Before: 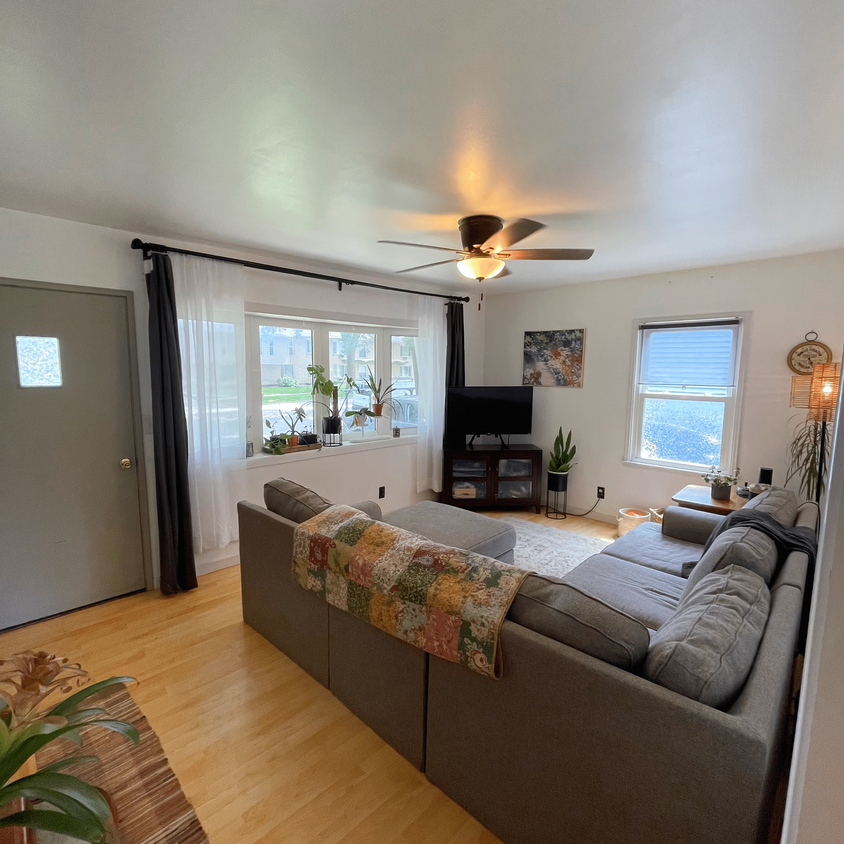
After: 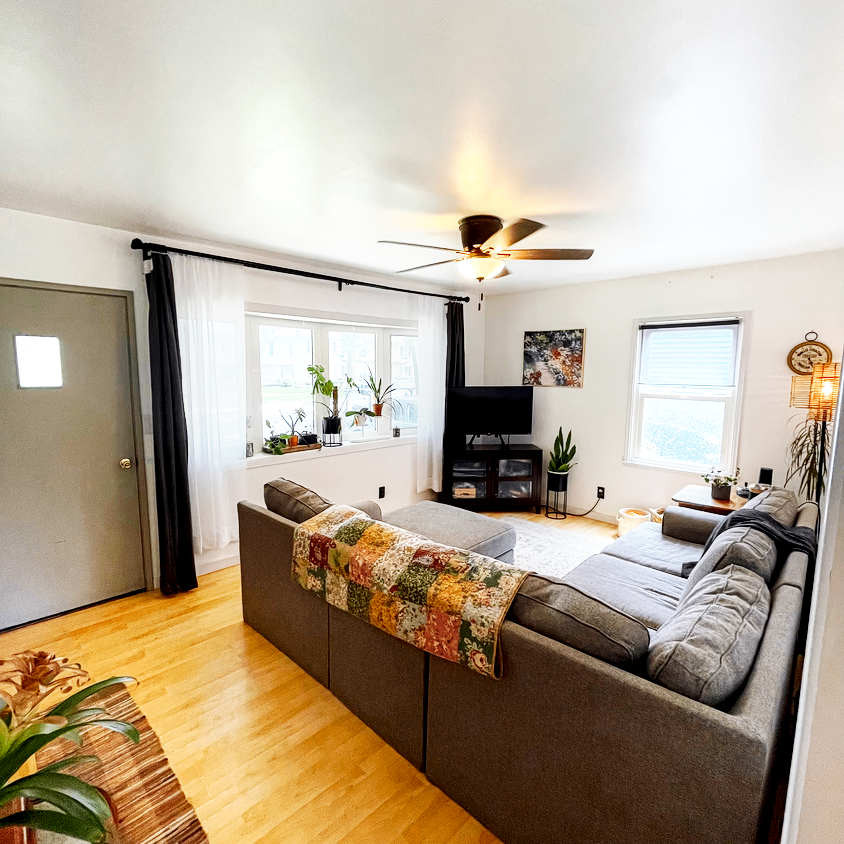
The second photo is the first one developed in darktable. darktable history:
base curve: curves: ch0 [(0, 0) (0.007, 0.004) (0.027, 0.03) (0.046, 0.07) (0.207, 0.54) (0.442, 0.872) (0.673, 0.972) (1, 1)], preserve colors none
local contrast: shadows 95%, midtone range 0.497
sharpen: amount 0.205
shadows and highlights: shadows 36.51, highlights -27.84, soften with gaussian
